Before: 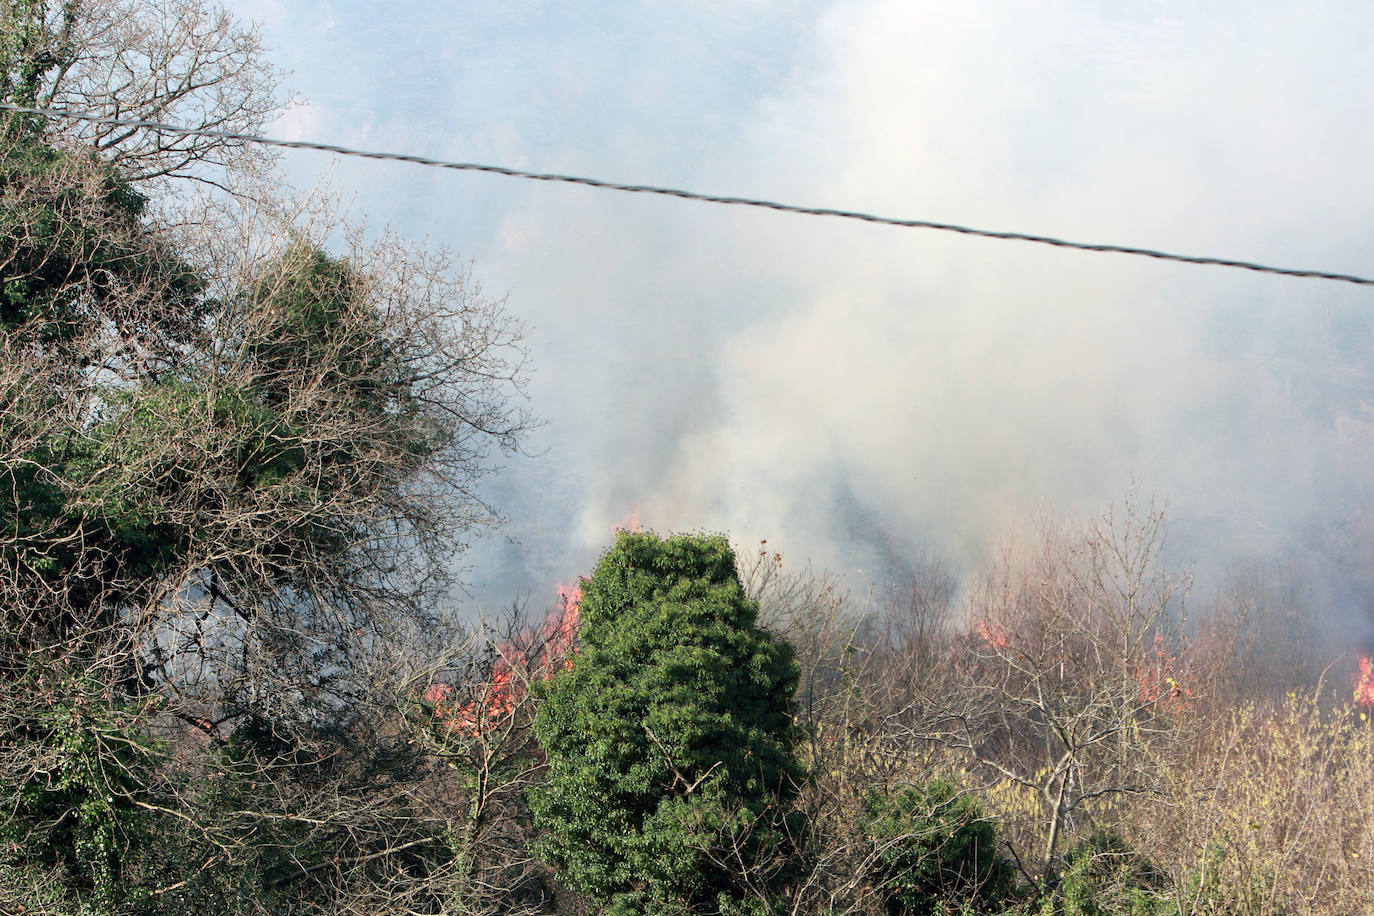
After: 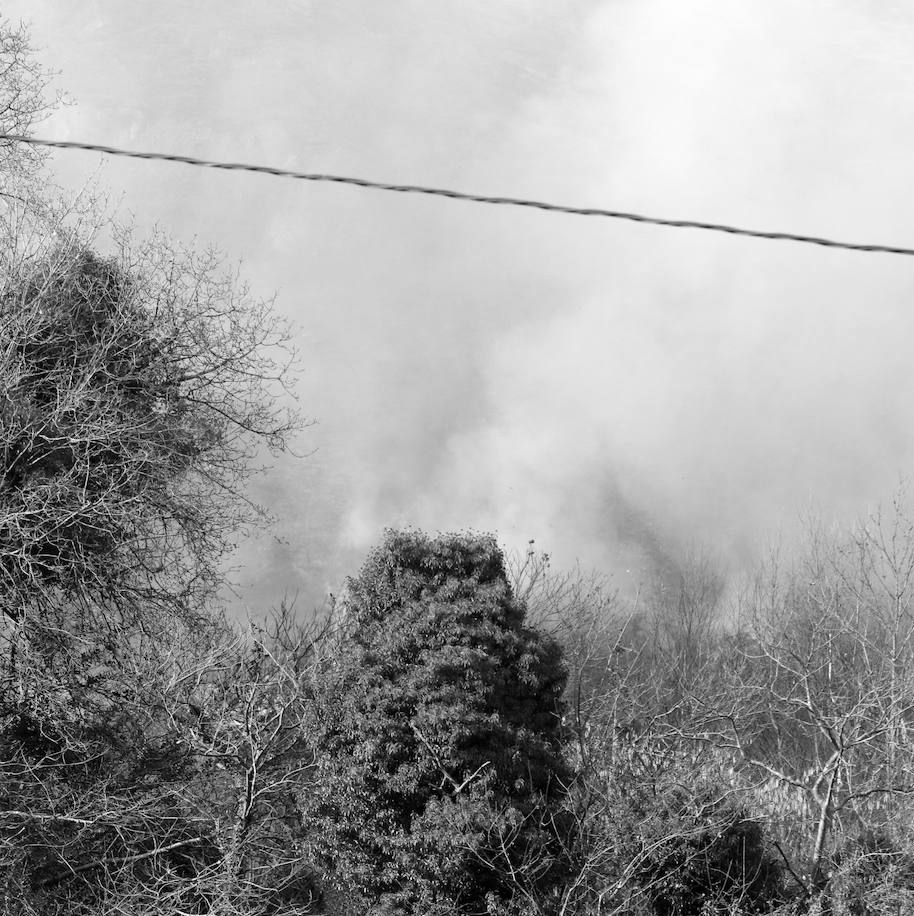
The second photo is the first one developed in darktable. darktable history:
monochrome: on, module defaults
crop: left 16.899%, right 16.556%
